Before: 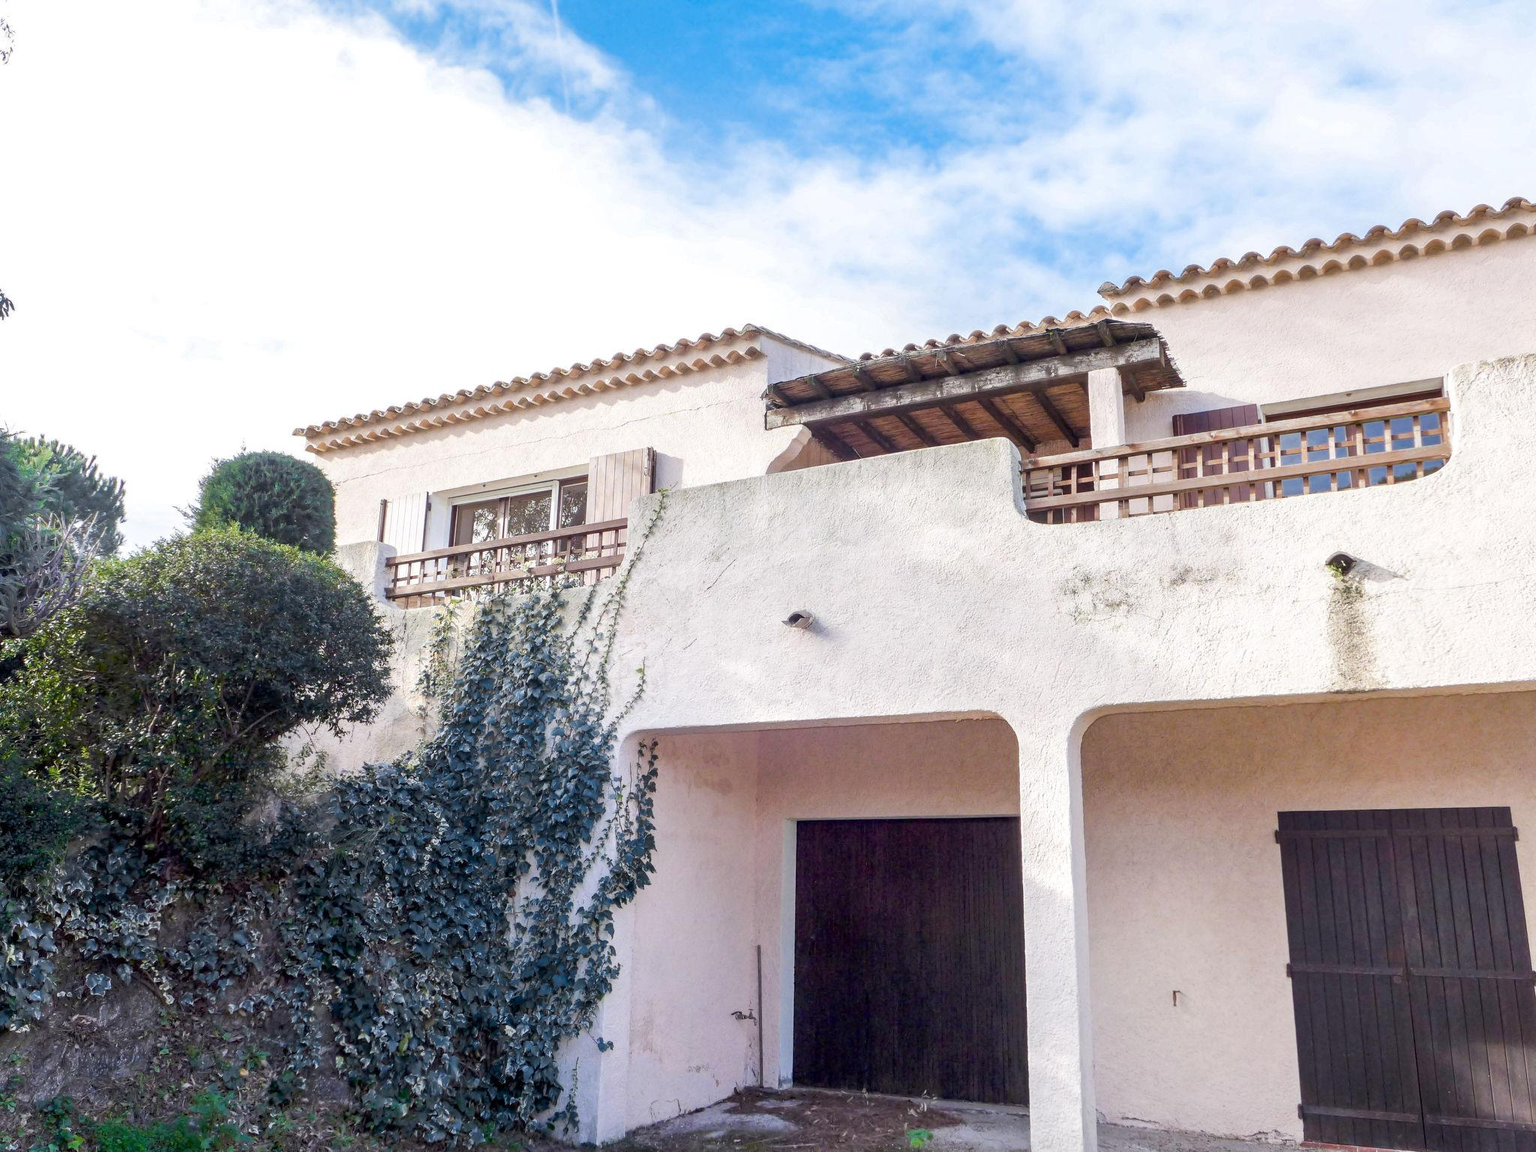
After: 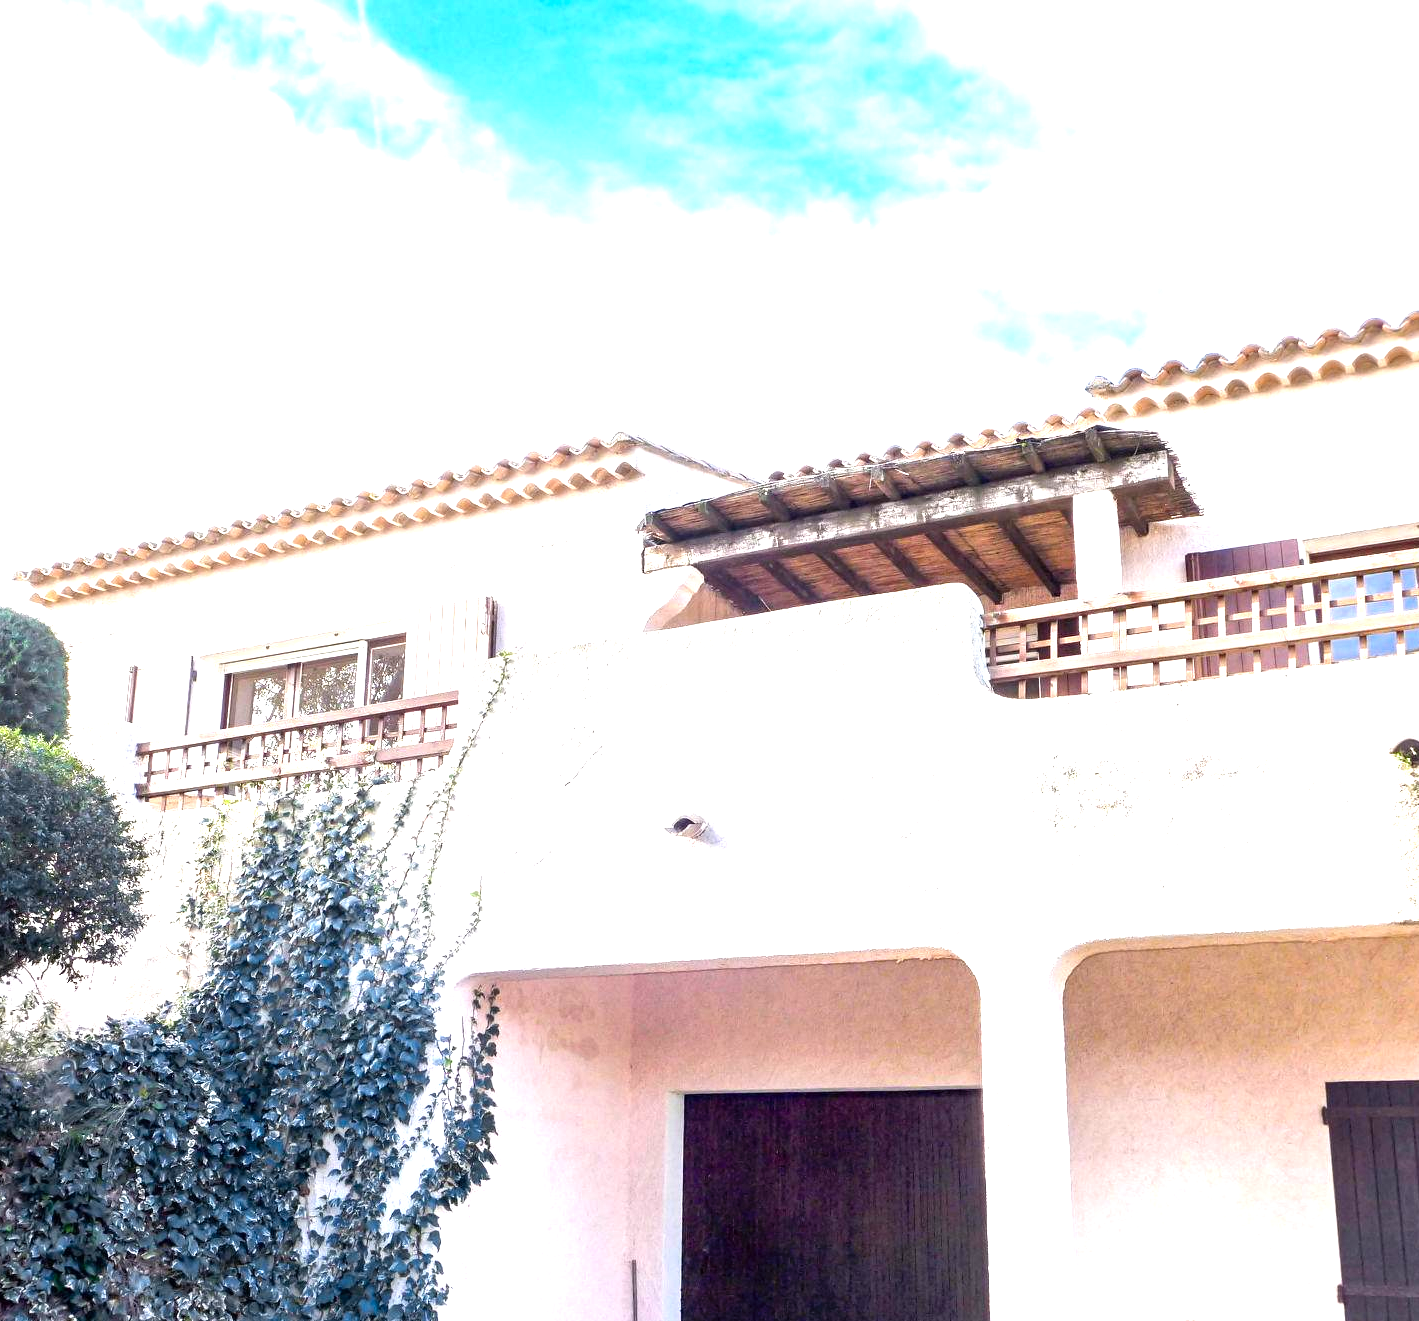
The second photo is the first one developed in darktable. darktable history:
crop: left 18.479%, right 12.2%, bottom 13.971%
levels: levels [0, 0.352, 0.703]
